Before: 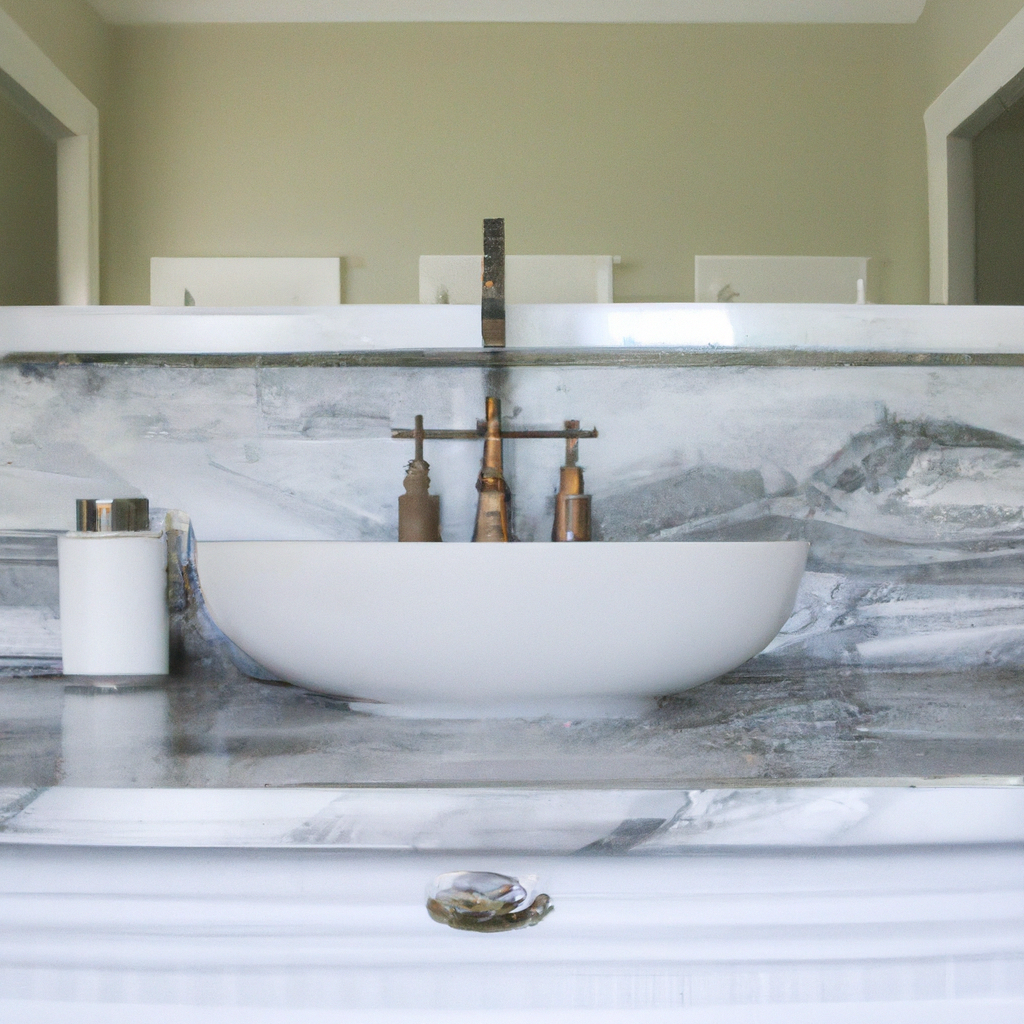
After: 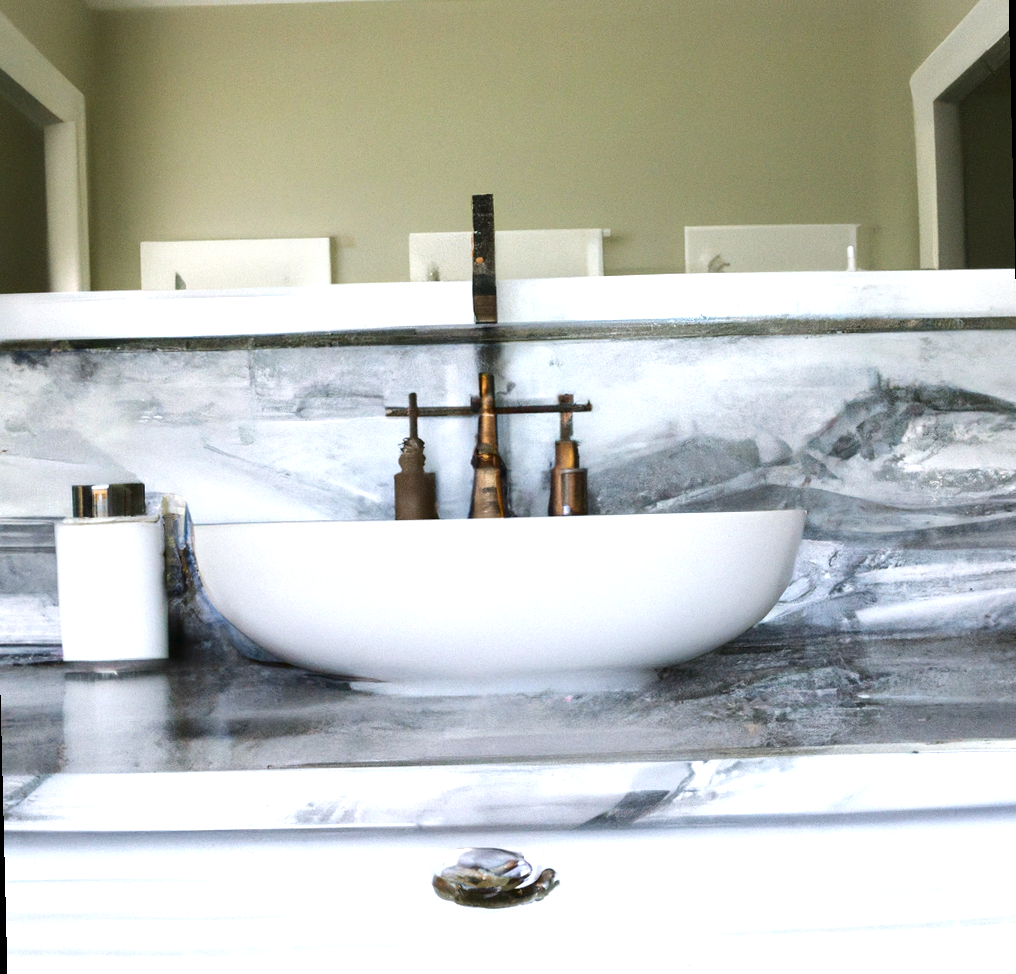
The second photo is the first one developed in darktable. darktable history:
contrast brightness saturation: brightness -0.2, saturation 0.08
tone equalizer: -8 EV -0.75 EV, -7 EV -0.7 EV, -6 EV -0.6 EV, -5 EV -0.4 EV, -3 EV 0.4 EV, -2 EV 0.6 EV, -1 EV 0.7 EV, +0 EV 0.75 EV, edges refinement/feathering 500, mask exposure compensation -1.57 EV, preserve details no
rotate and perspective: rotation -1.42°, crop left 0.016, crop right 0.984, crop top 0.035, crop bottom 0.965
